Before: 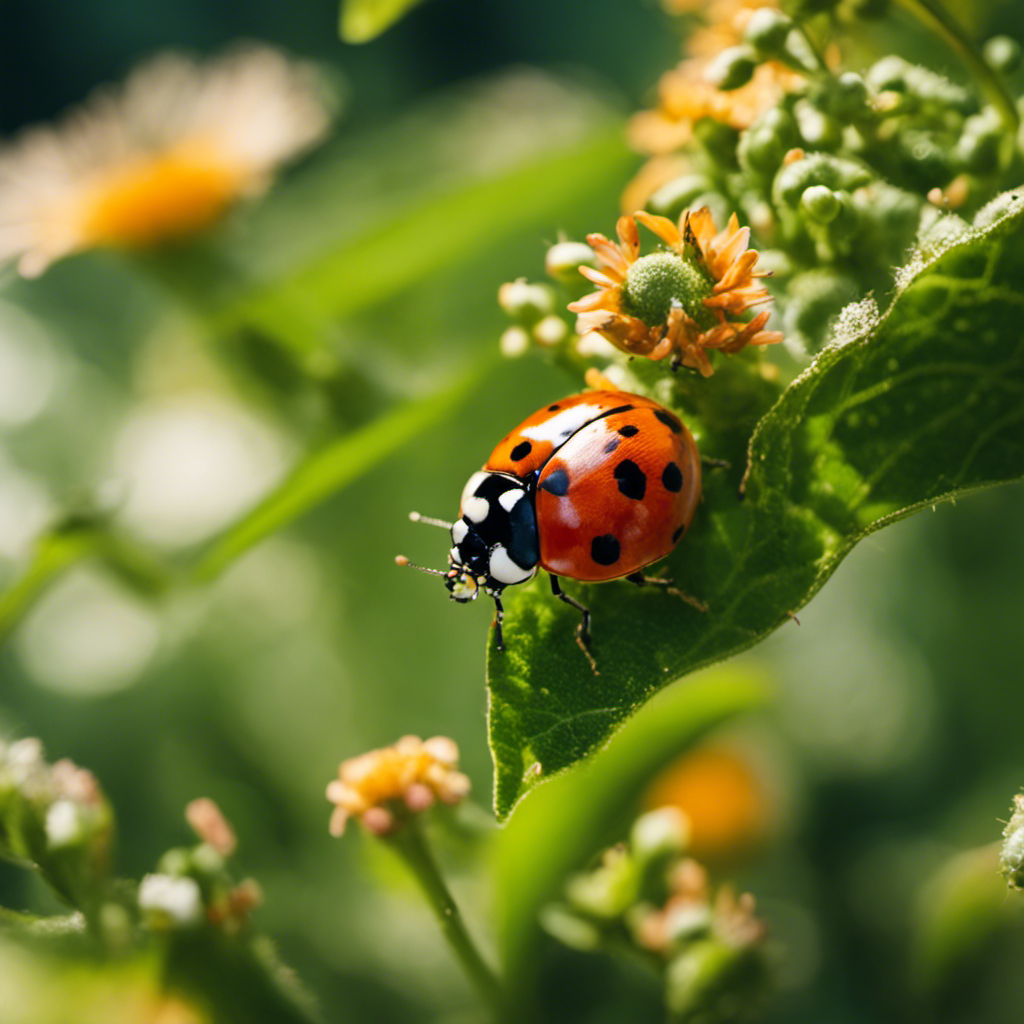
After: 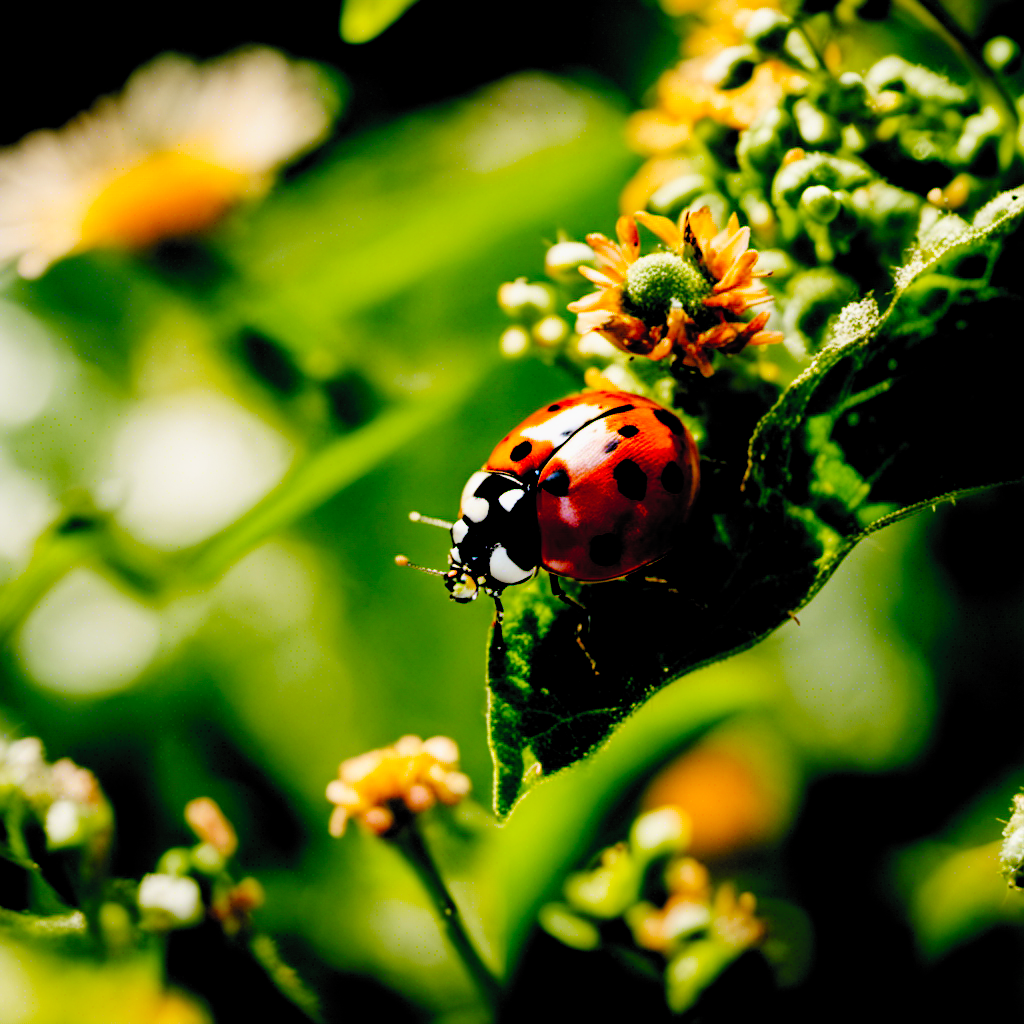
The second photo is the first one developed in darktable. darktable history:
filmic rgb: middle gray luminance 13.44%, black relative exposure -1.82 EV, white relative exposure 3.11 EV, target black luminance 0%, hardness 1.81, latitude 58.92%, contrast 1.724, highlights saturation mix 5.29%, shadows ↔ highlights balance -37.09%, preserve chrominance no, color science v5 (2021), iterations of high-quality reconstruction 0, contrast in shadows safe, contrast in highlights safe
